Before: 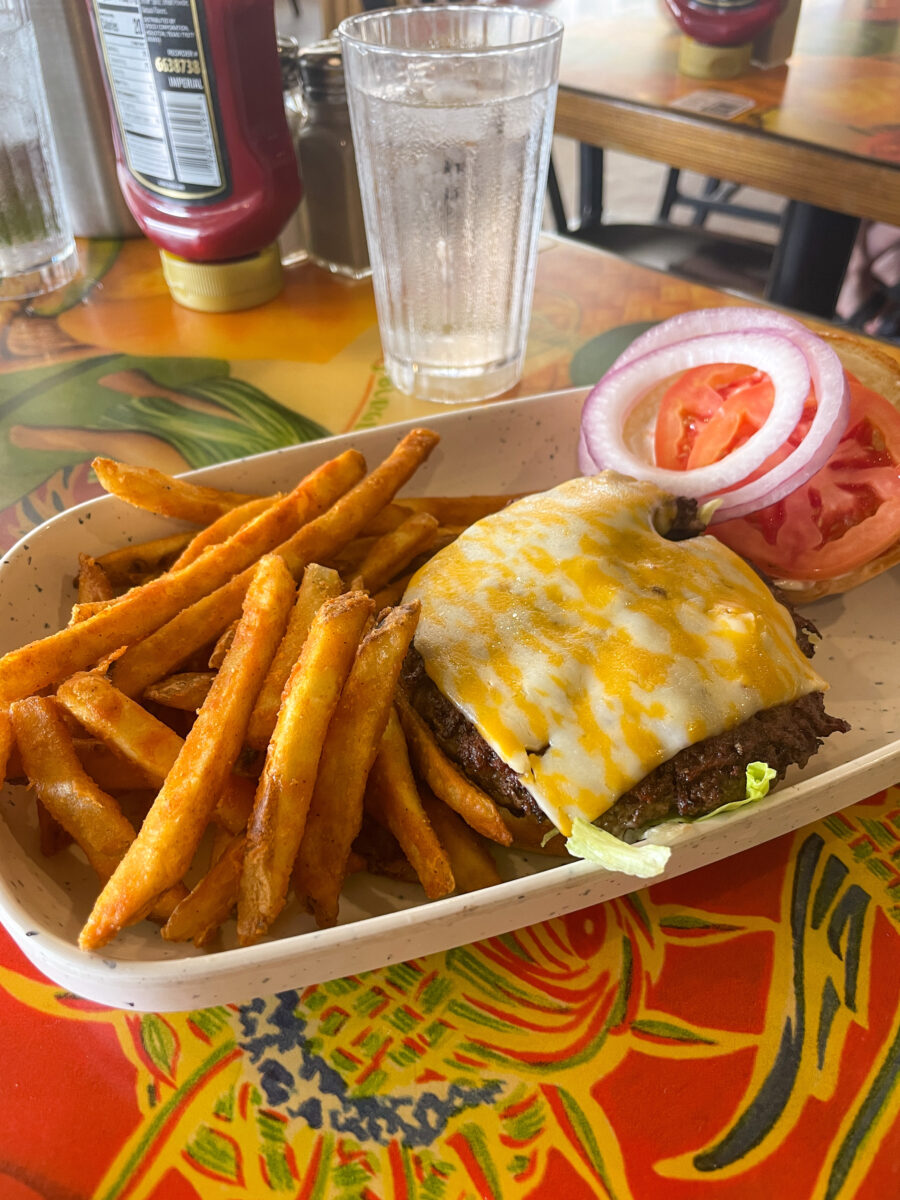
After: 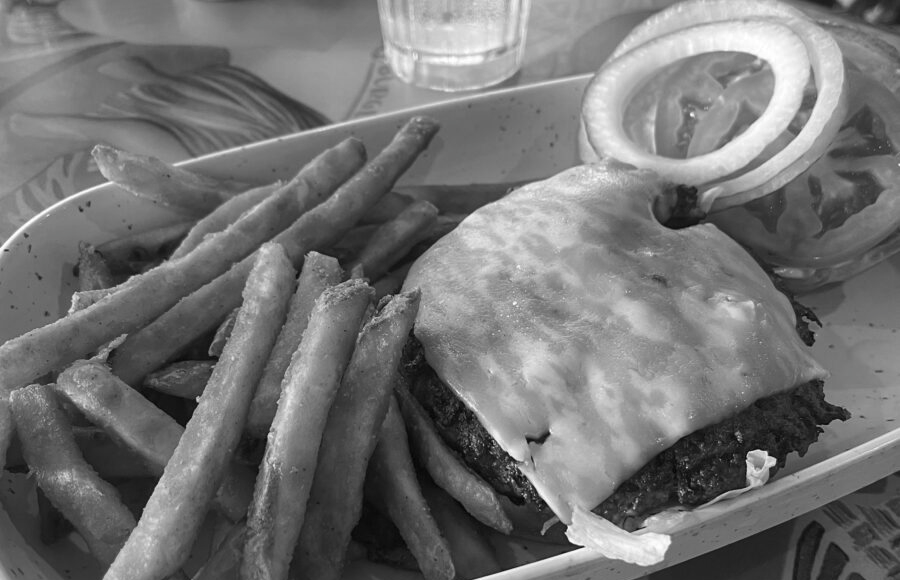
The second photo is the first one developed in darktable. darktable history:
color calibration: output gray [0.22, 0.42, 0.37, 0], illuminant Planckian (black body), x 0.368, y 0.361, temperature 4275.55 K
color balance rgb: linear chroma grading › global chroma 10.473%, perceptual saturation grading › global saturation 10.218%, saturation formula JzAzBz (2021)
crop and rotate: top 26.029%, bottom 25.597%
